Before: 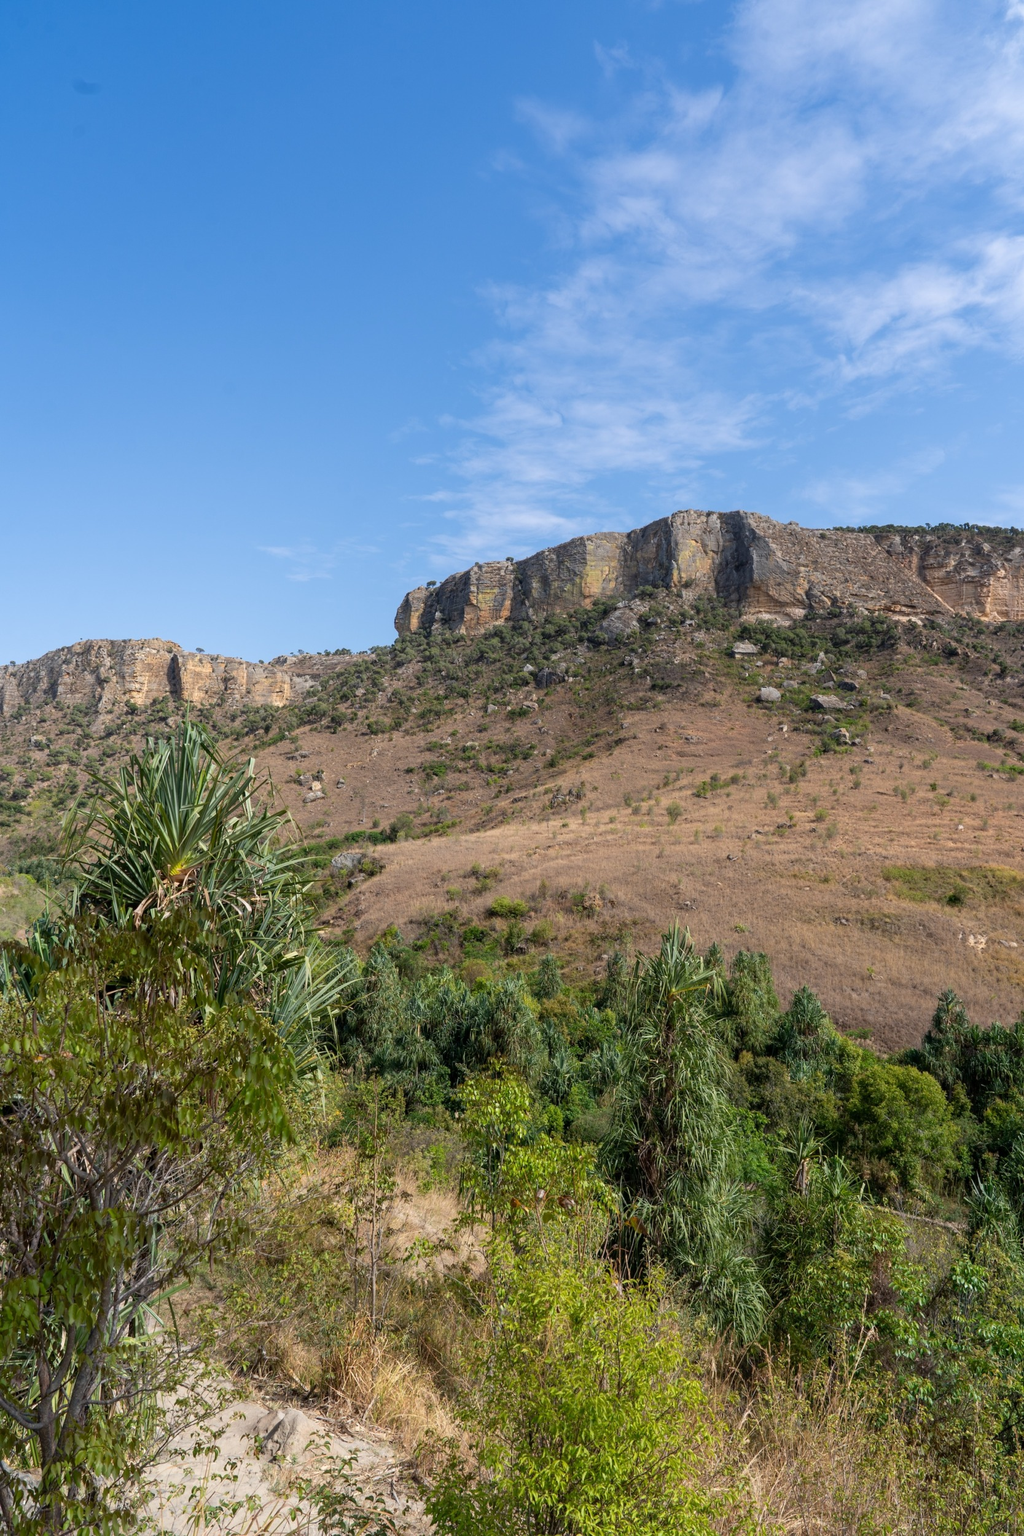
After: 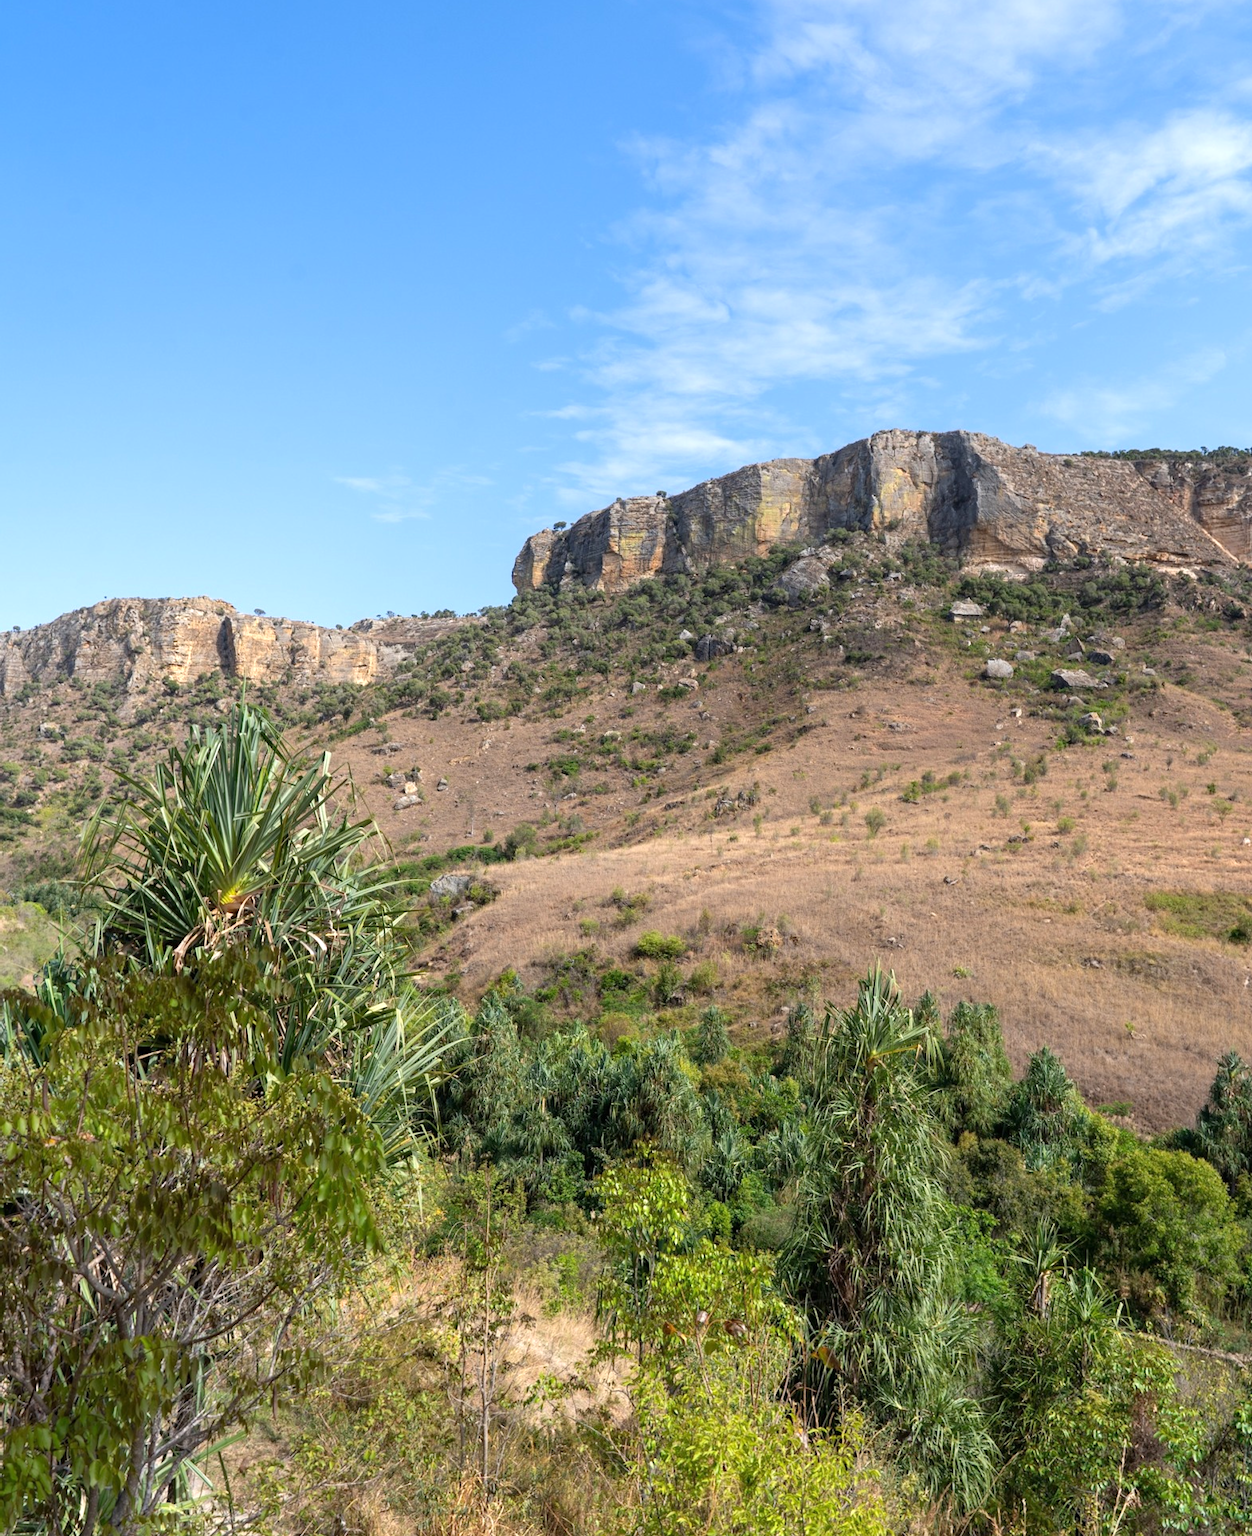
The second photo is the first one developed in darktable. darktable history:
exposure: black level correction 0, exposure 0.5 EV, compensate highlight preservation false
crop and rotate: angle 0.03°, top 11.643%, right 5.651%, bottom 11.189%
